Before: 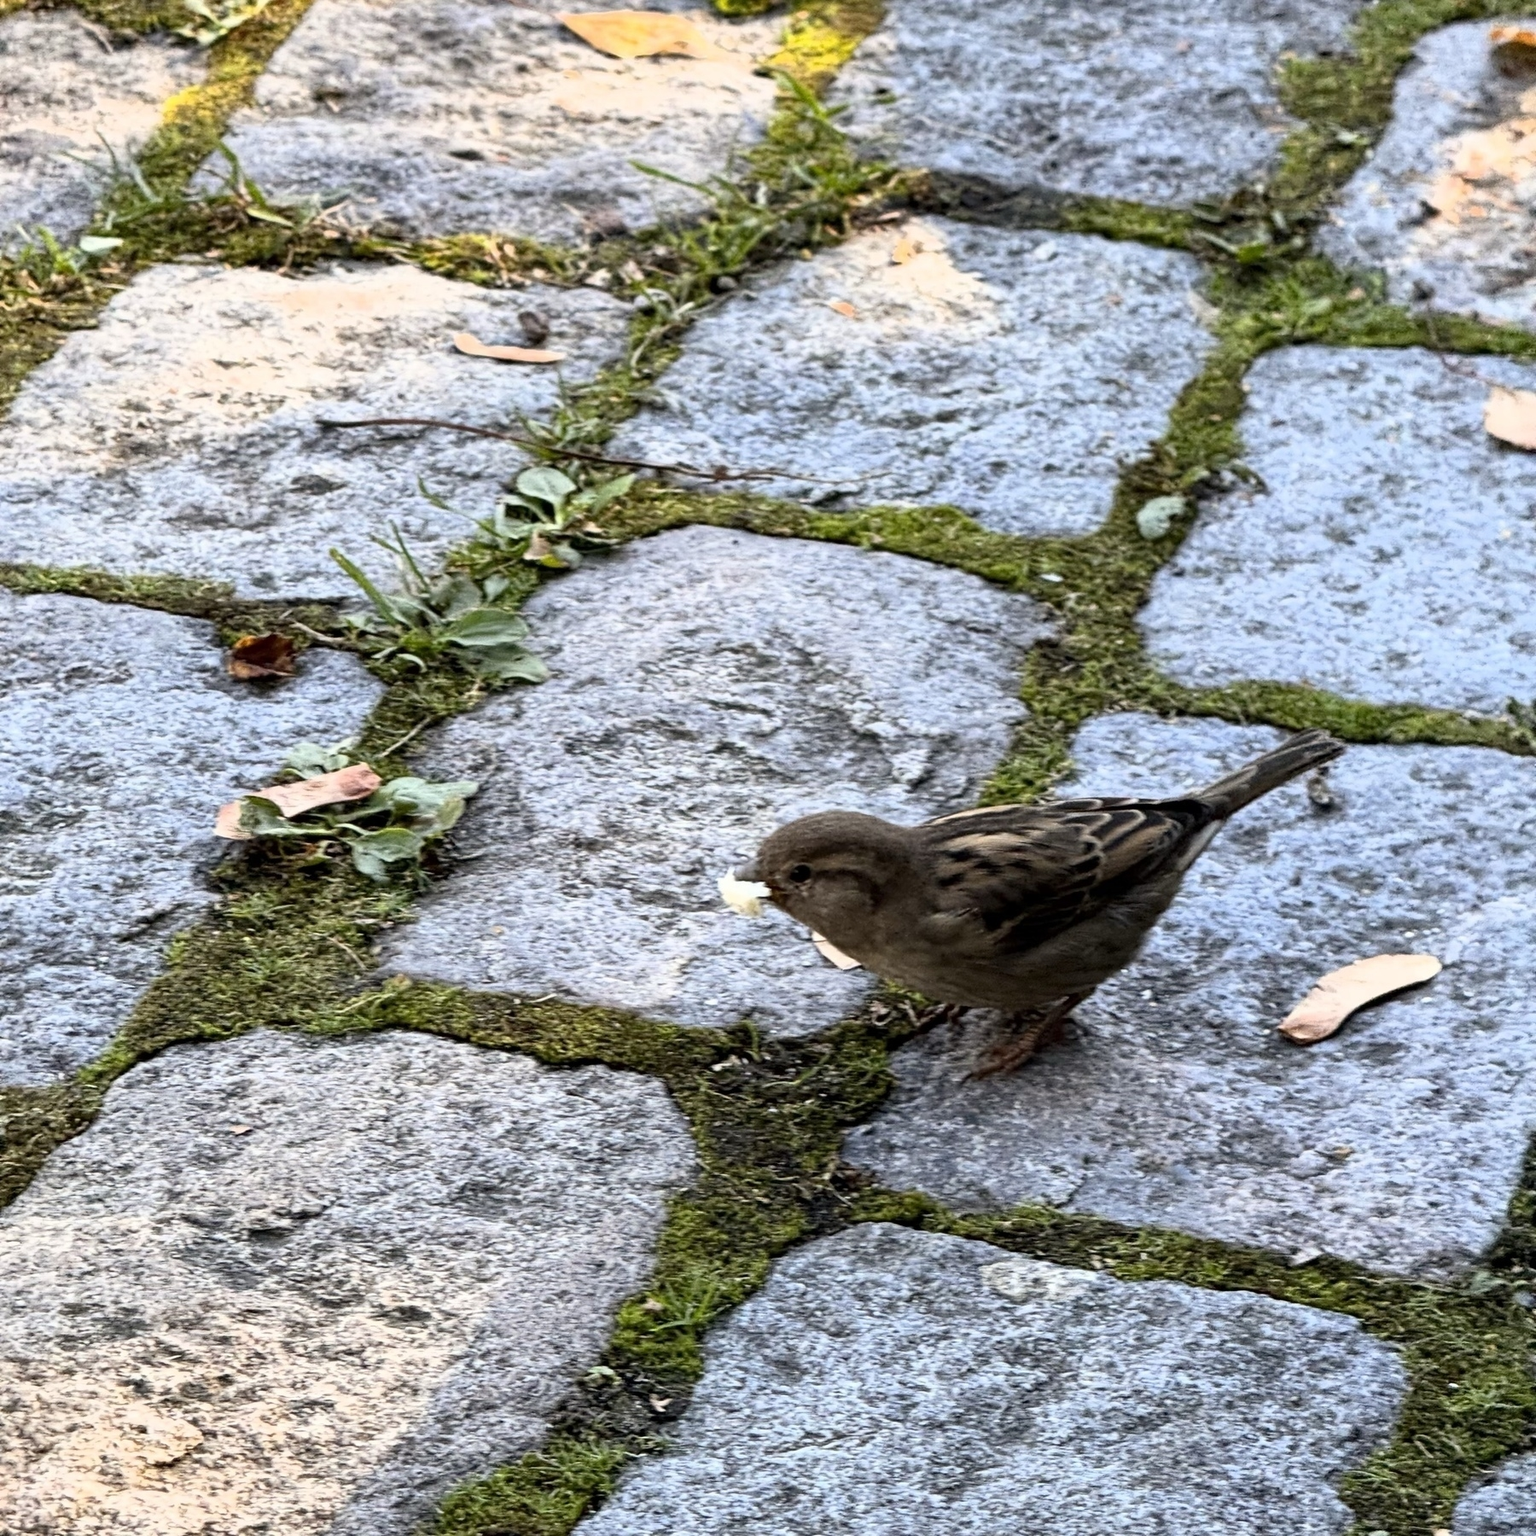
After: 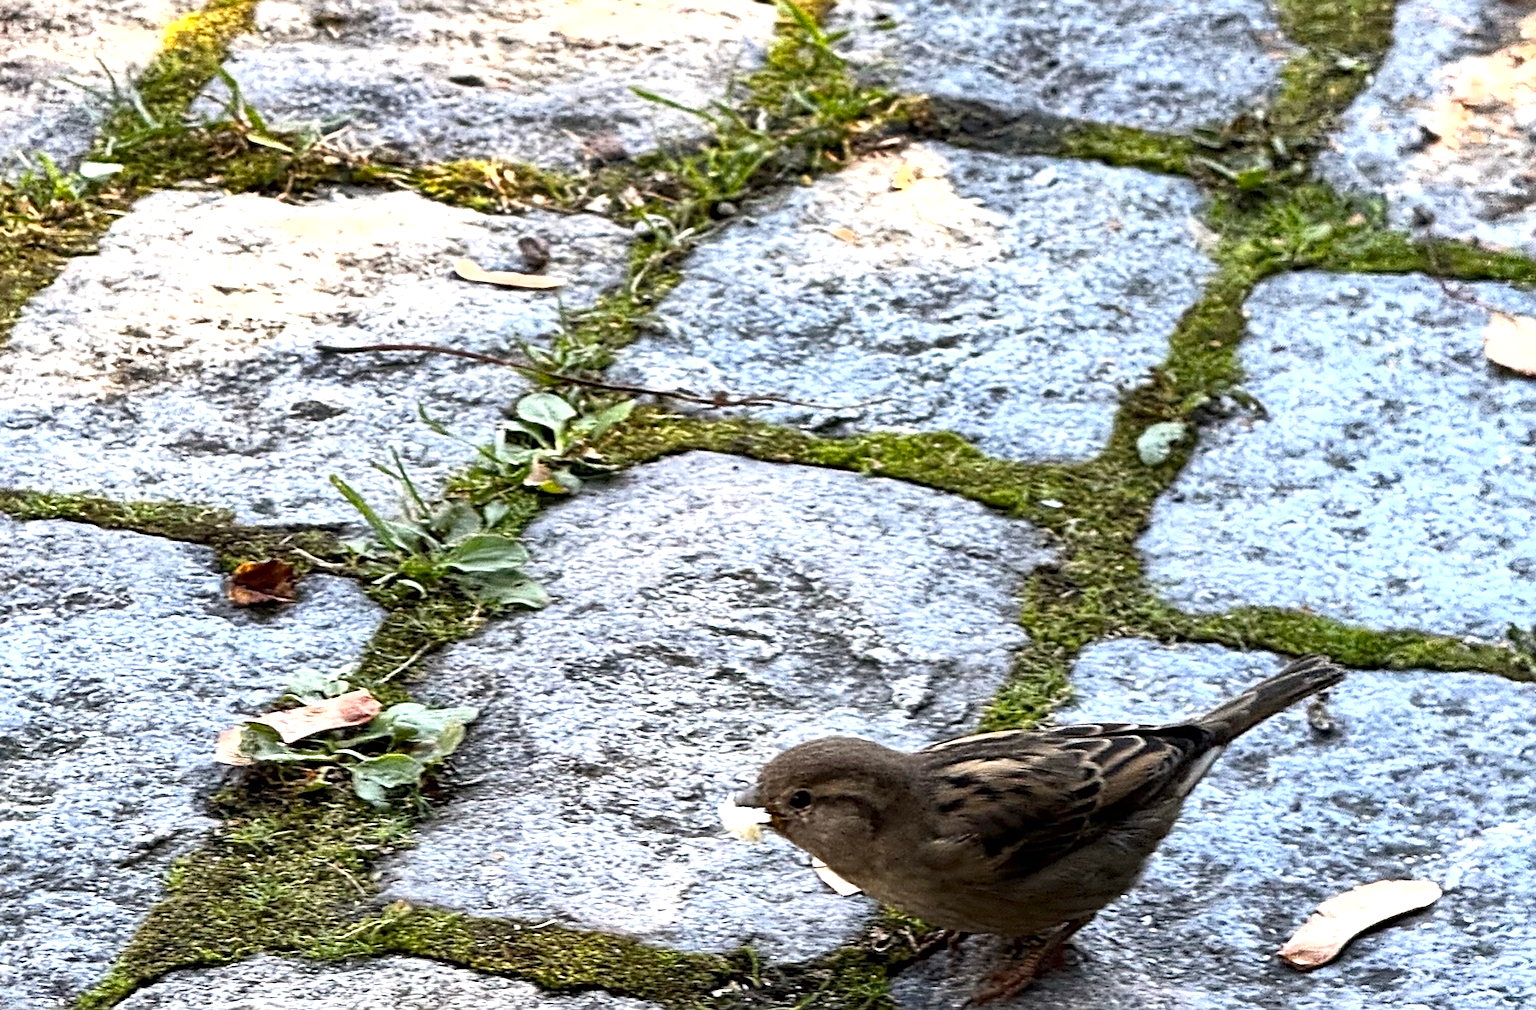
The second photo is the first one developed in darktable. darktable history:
sharpen: on, module defaults
crop and rotate: top 4.858%, bottom 29.309%
exposure: exposure 0.45 EV, compensate exposure bias true, compensate highlight preservation false
shadows and highlights: shadows -86.45, highlights -37.28, soften with gaussian
